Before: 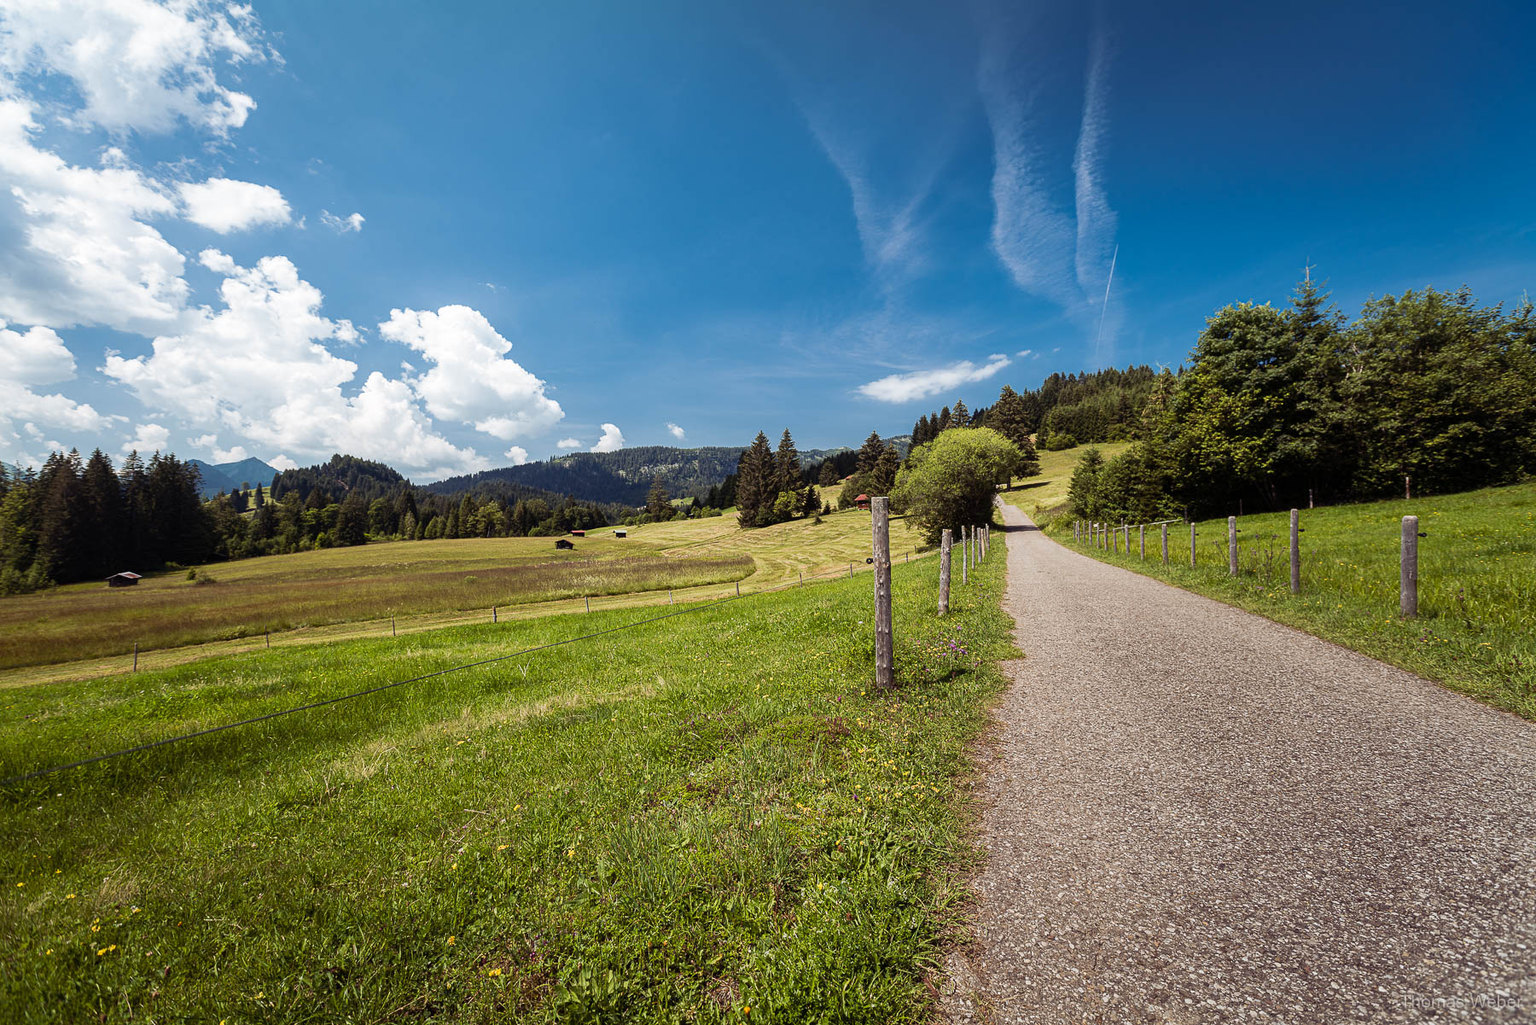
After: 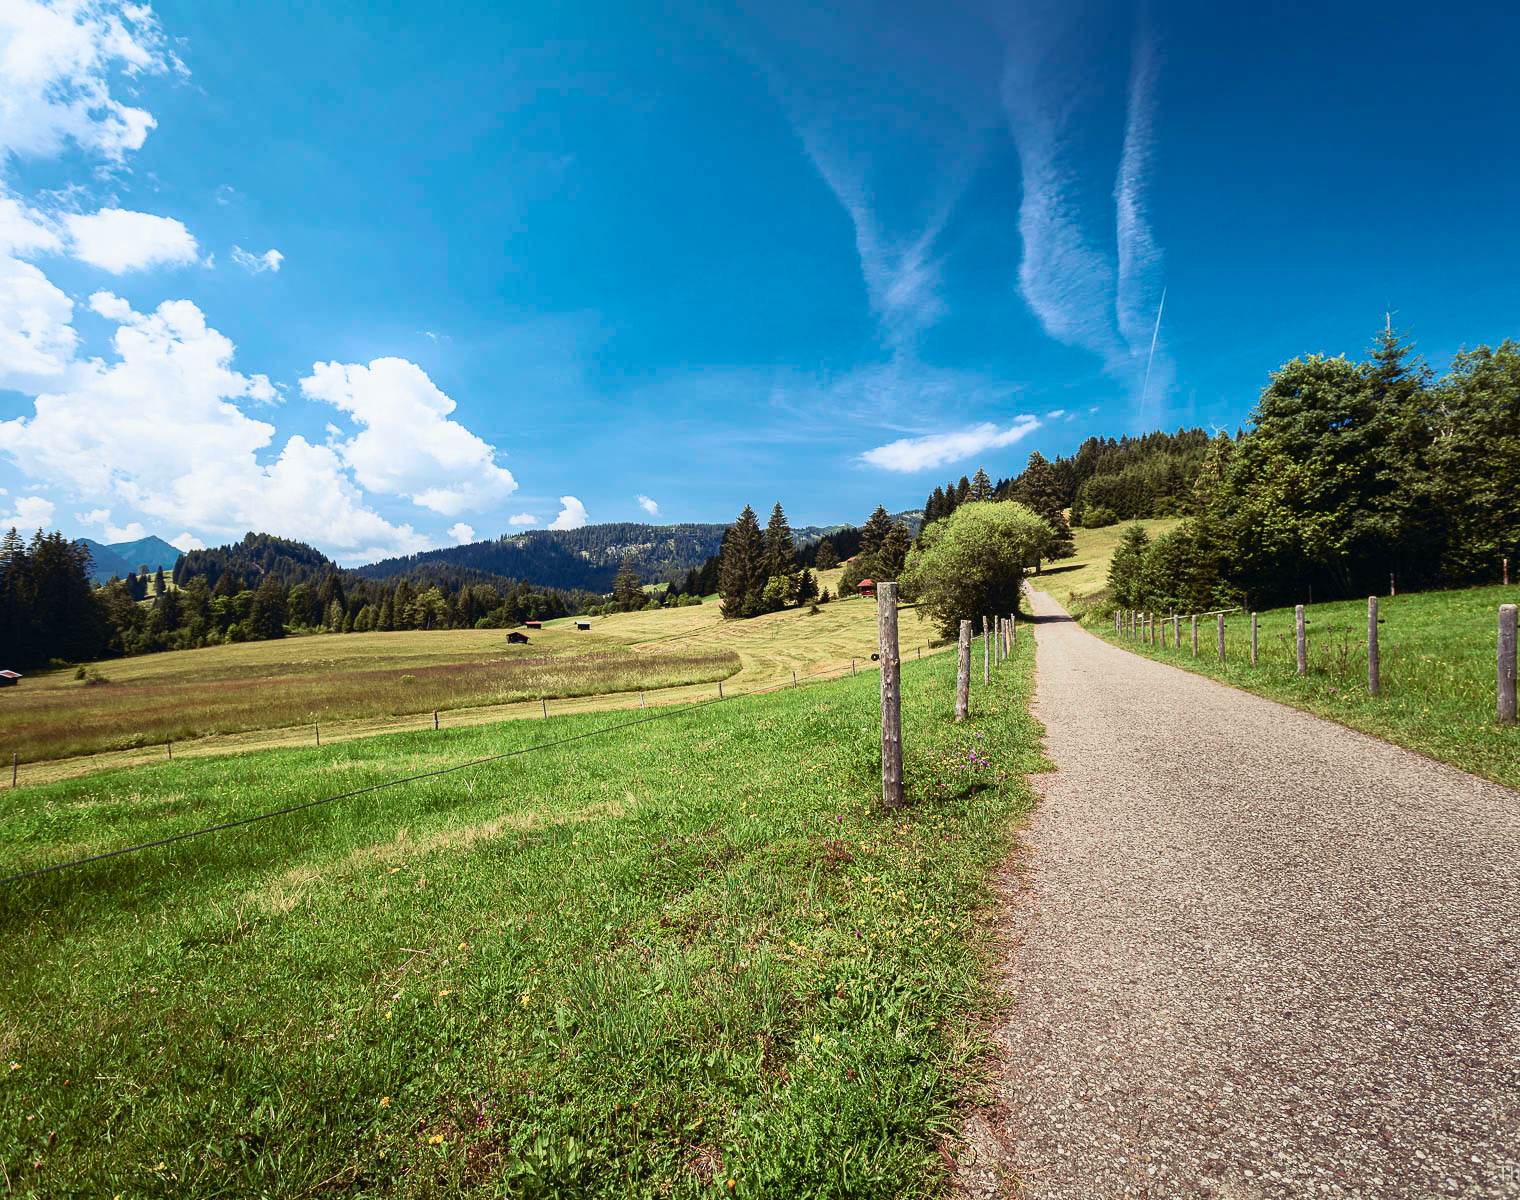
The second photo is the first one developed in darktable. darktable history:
crop: left 8.042%, right 7.483%
tone curve: curves: ch0 [(0, 0.013) (0.104, 0.103) (0.258, 0.267) (0.448, 0.487) (0.709, 0.794) (0.886, 0.922) (0.994, 0.971)]; ch1 [(0, 0) (0.335, 0.298) (0.446, 0.413) (0.488, 0.484) (0.515, 0.508) (0.566, 0.593) (0.635, 0.661) (1, 1)]; ch2 [(0, 0) (0.314, 0.301) (0.437, 0.403) (0.502, 0.494) (0.528, 0.54) (0.557, 0.559) (0.612, 0.62) (0.715, 0.691) (1, 1)], color space Lab, independent channels, preserve colors none
